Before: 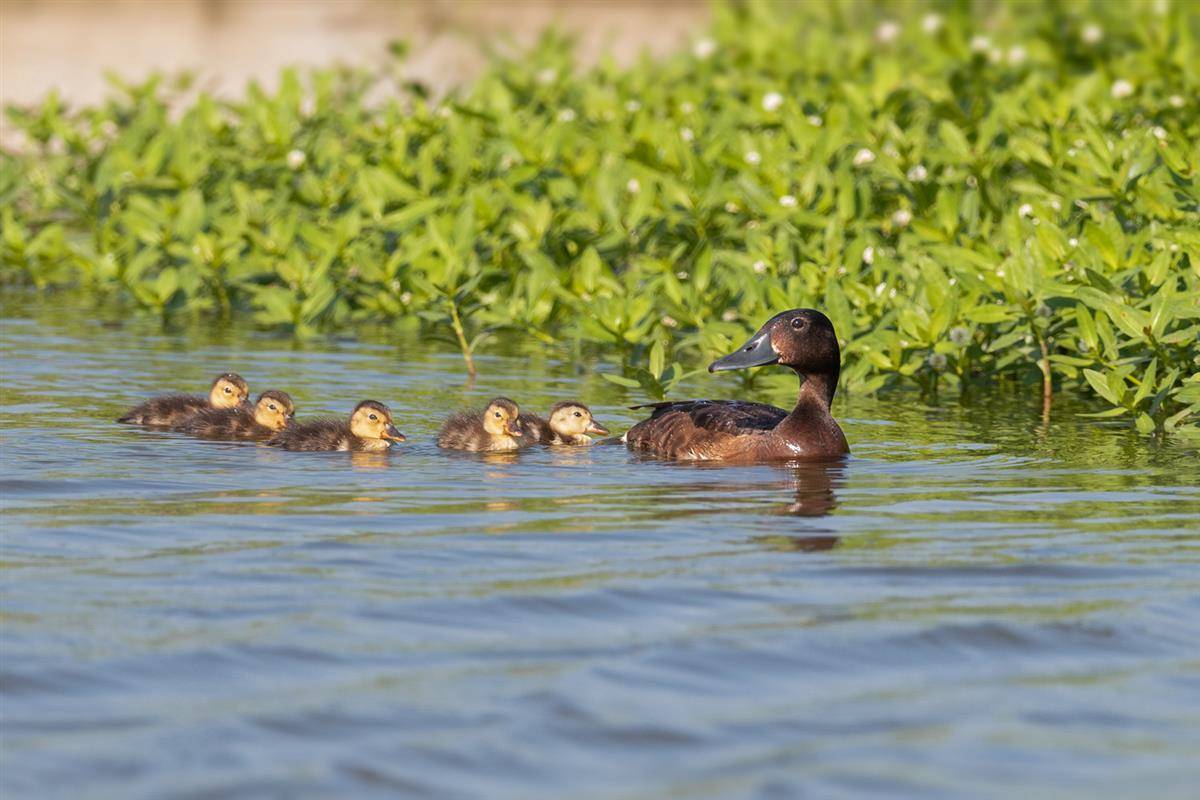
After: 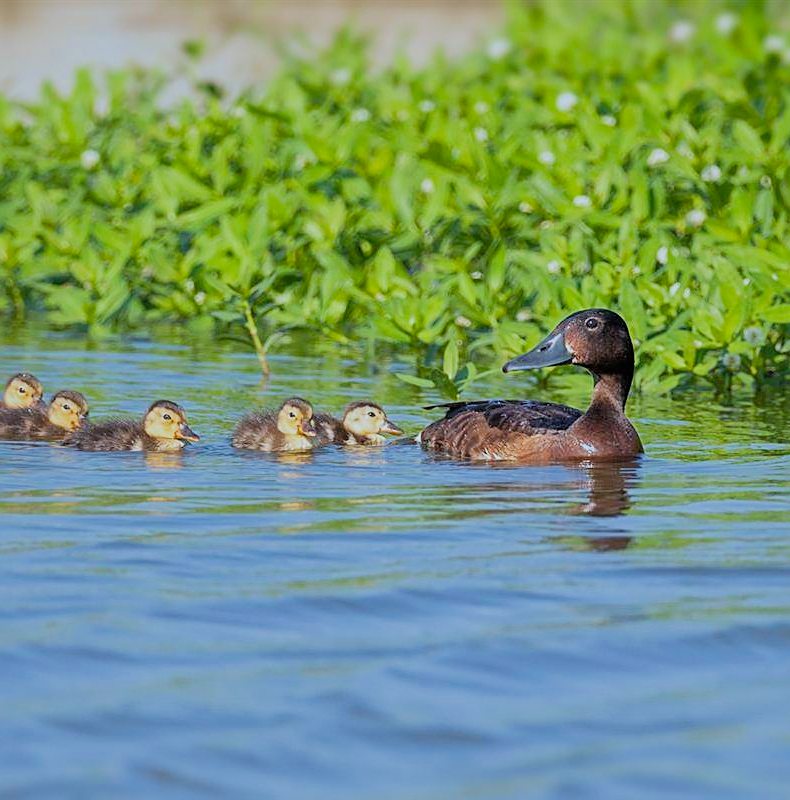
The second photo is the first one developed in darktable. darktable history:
crop: left 17.205%, right 16.917%
sharpen: on, module defaults
filmic rgb: black relative exposure -7.65 EV, white relative exposure 4.56 EV, threshold 2.99 EV, hardness 3.61, enable highlight reconstruction true
color balance rgb: power › hue 326.4°, perceptual saturation grading › global saturation 19.686%
exposure: exposure 0.379 EV, compensate highlight preservation false
shadows and highlights: on, module defaults
color calibration: illuminant as shot in camera, x 0.385, y 0.38, temperature 3932.41 K
